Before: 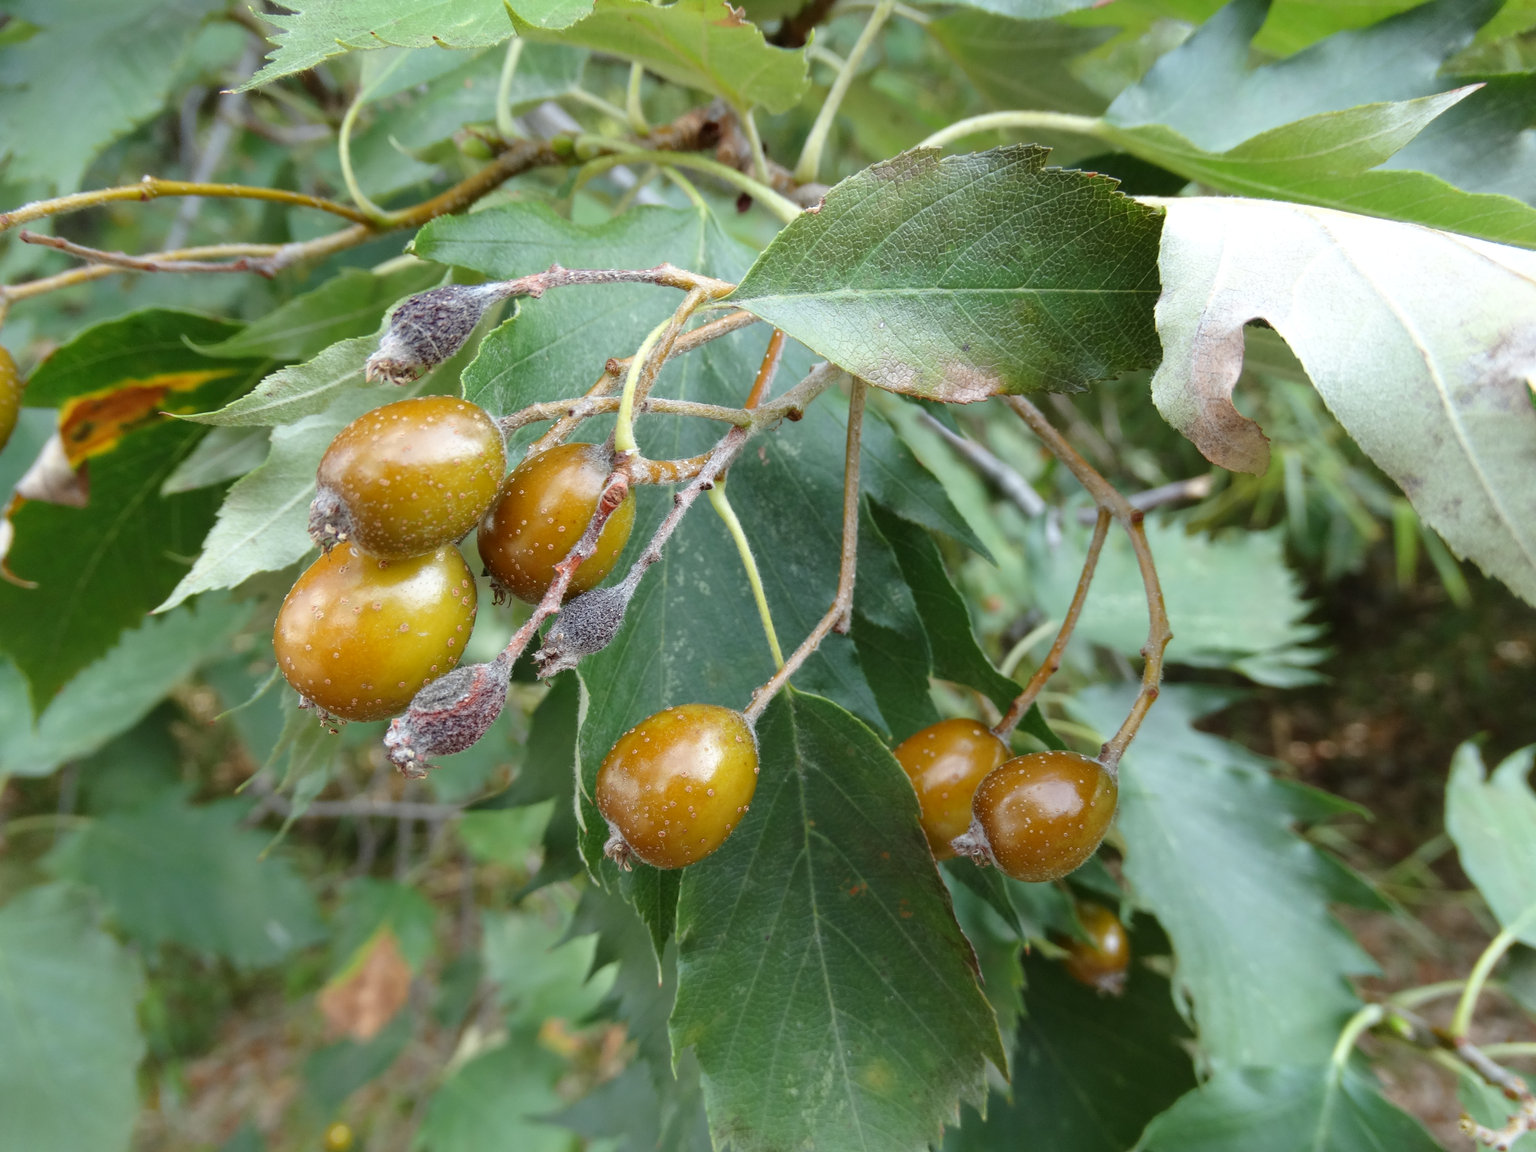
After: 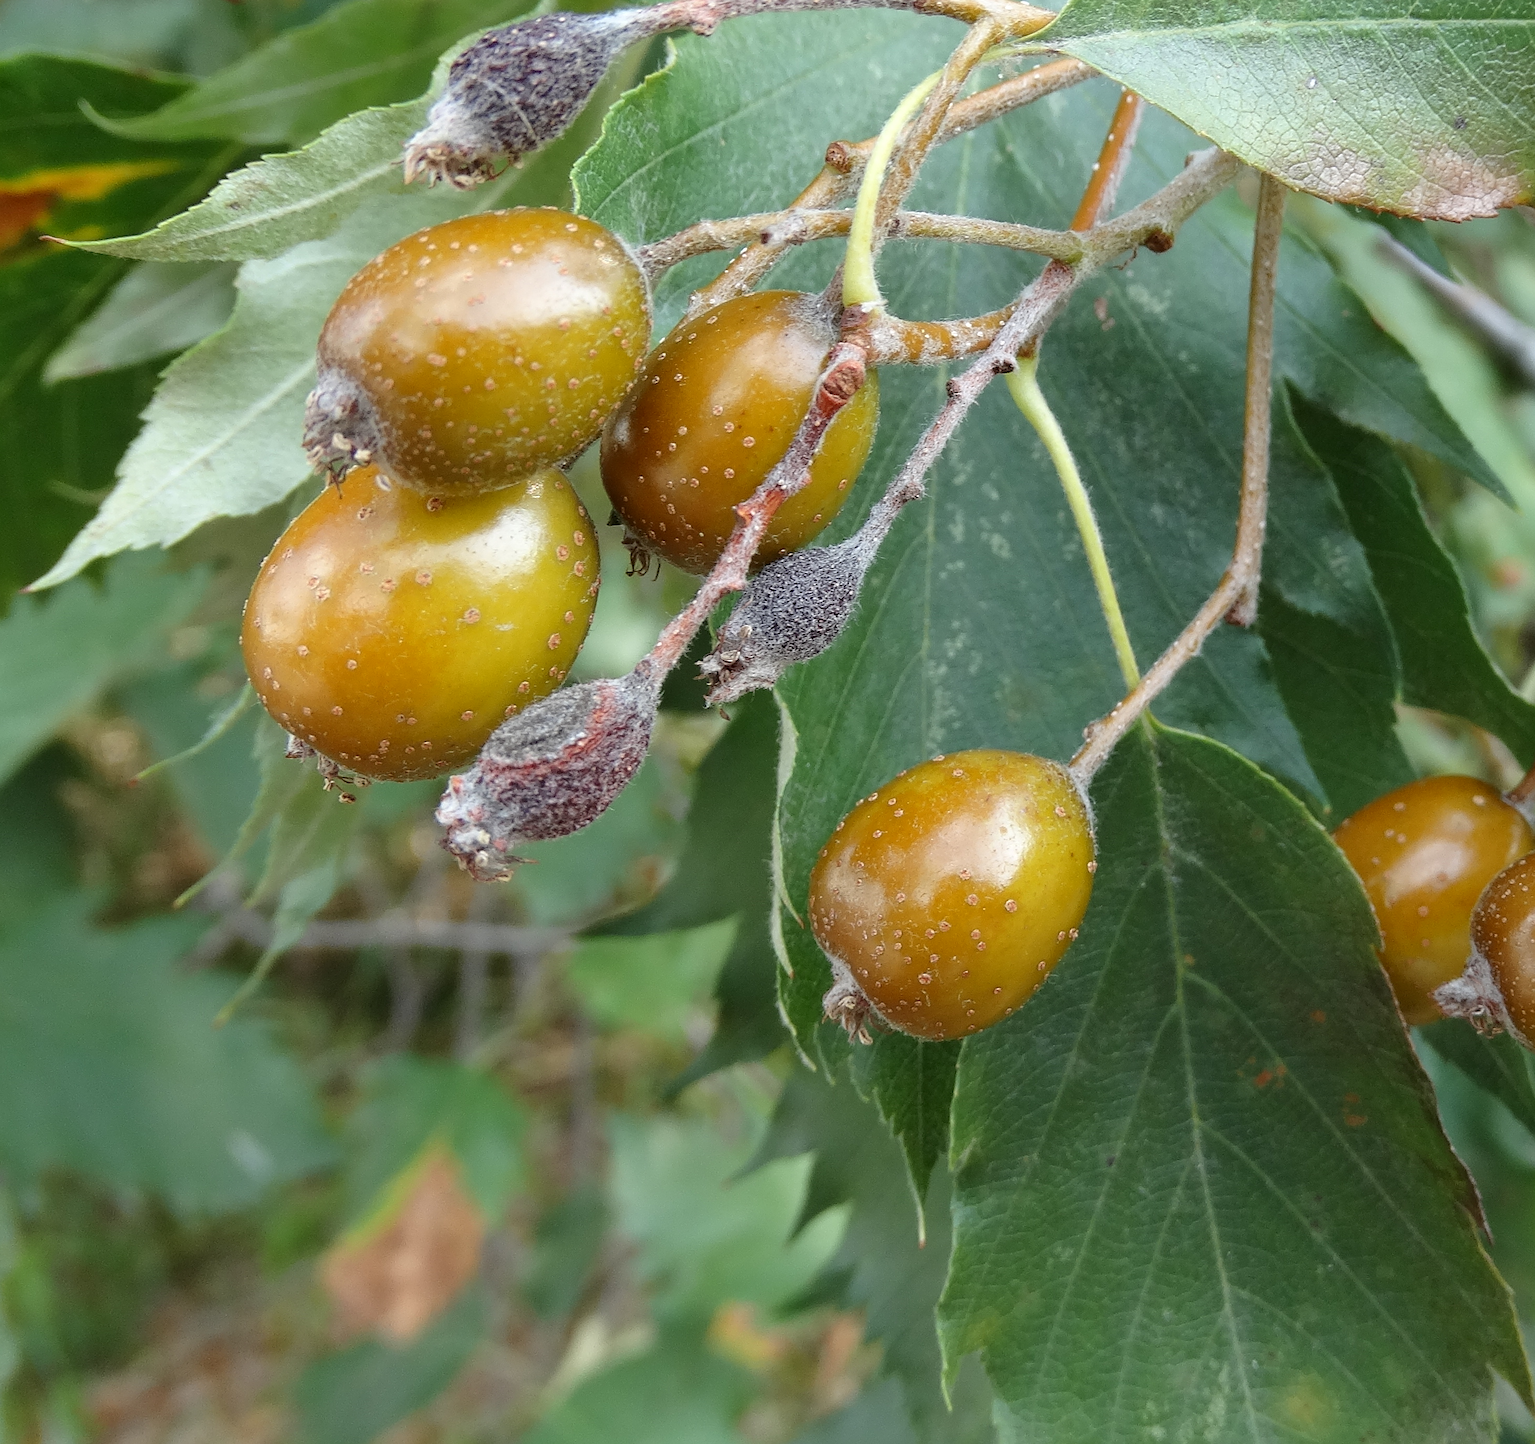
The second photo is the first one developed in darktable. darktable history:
crop: left 8.886%, top 24.135%, right 34.283%, bottom 4.613%
sharpen: on, module defaults
